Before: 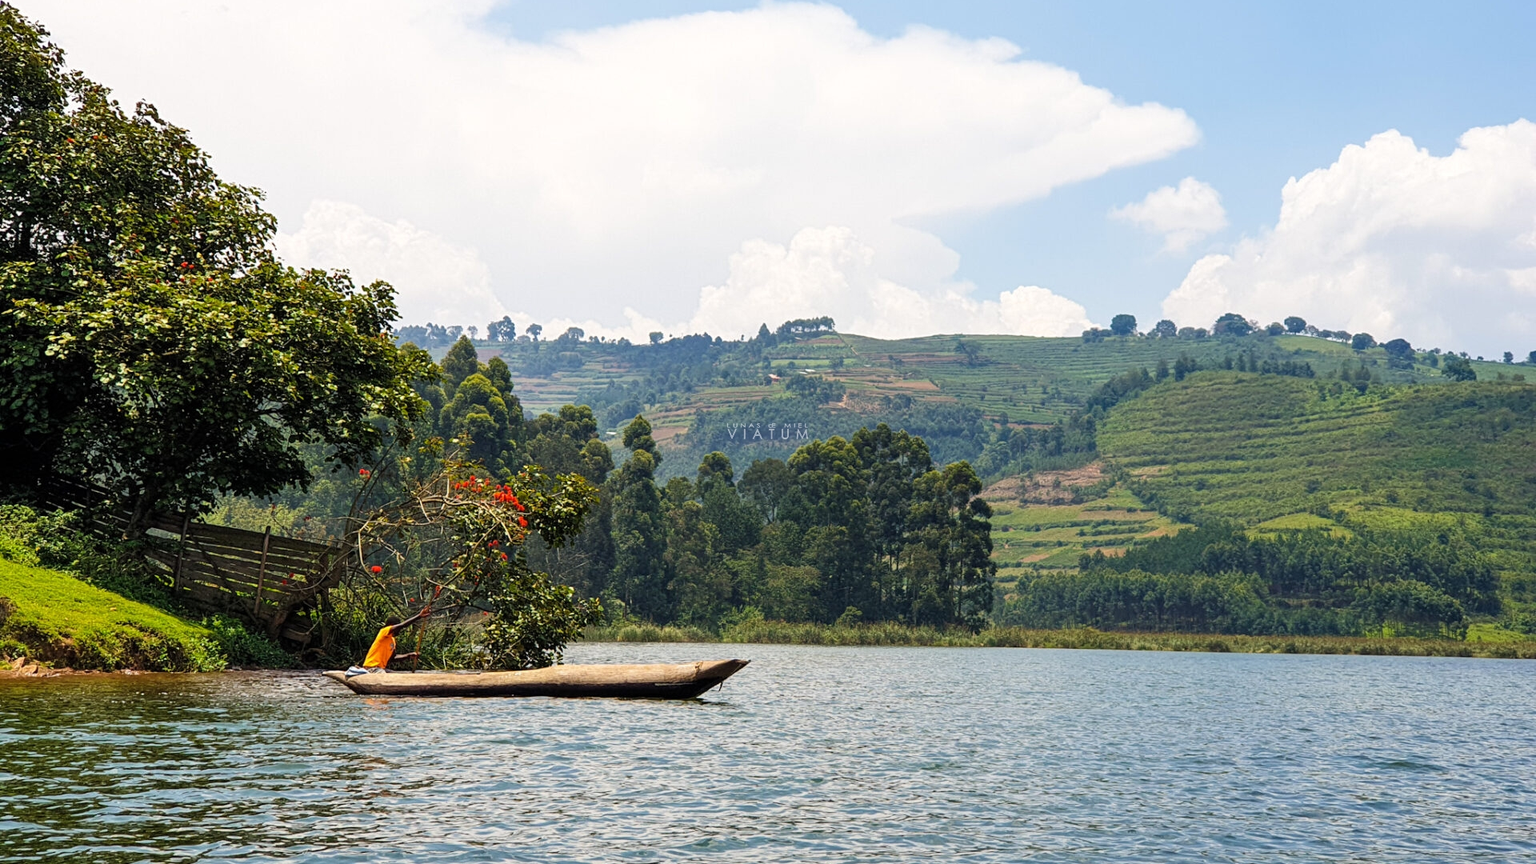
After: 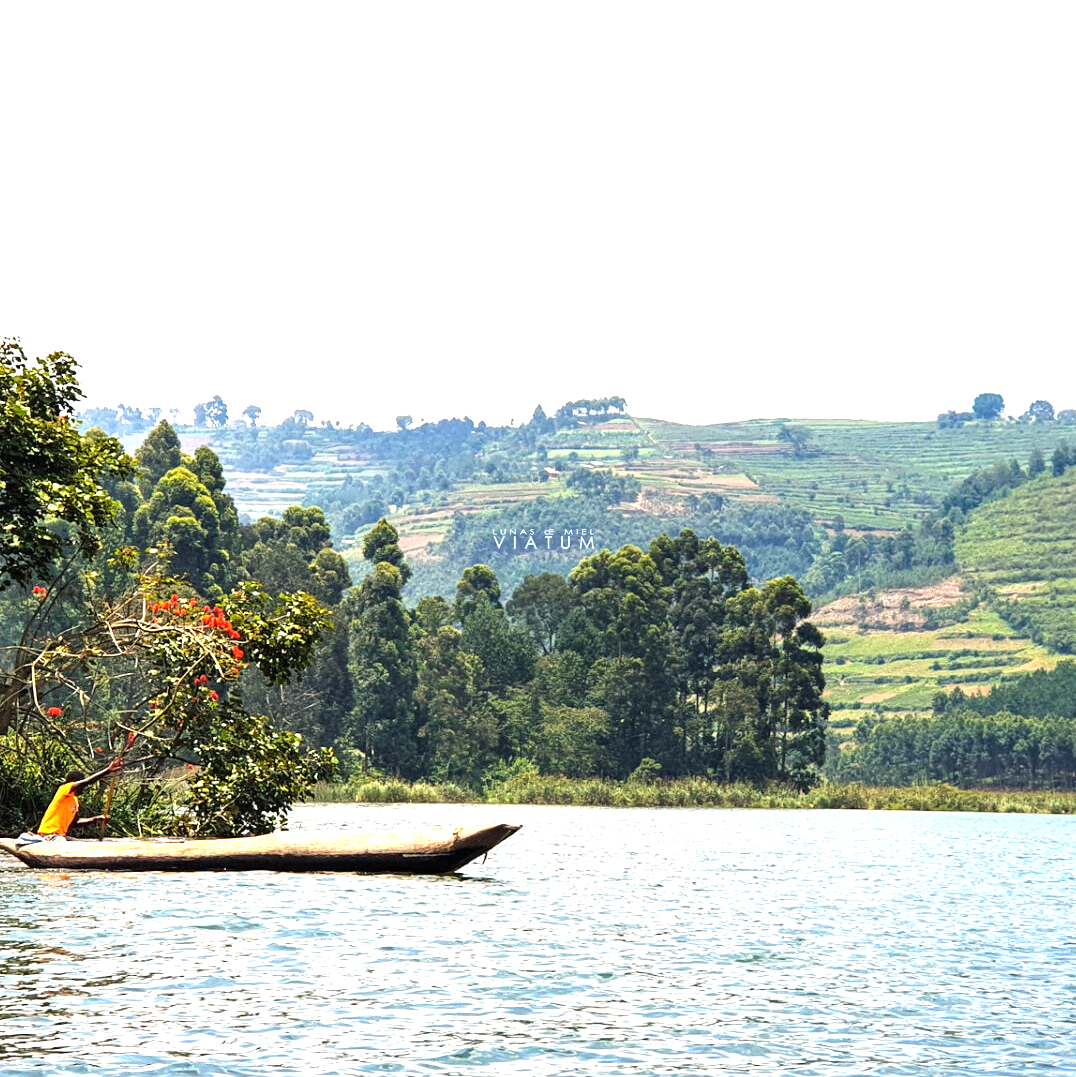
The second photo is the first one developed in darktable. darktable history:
tone equalizer: -8 EV -0.417 EV, -7 EV -0.389 EV, -6 EV -0.333 EV, -5 EV -0.222 EV, -3 EV 0.222 EV, -2 EV 0.333 EV, -1 EV 0.389 EV, +0 EV 0.417 EV, edges refinement/feathering 500, mask exposure compensation -1.25 EV, preserve details no
crop: left 21.674%, right 22.086%
exposure: black level correction 0, exposure 0.9 EV, compensate highlight preservation false
